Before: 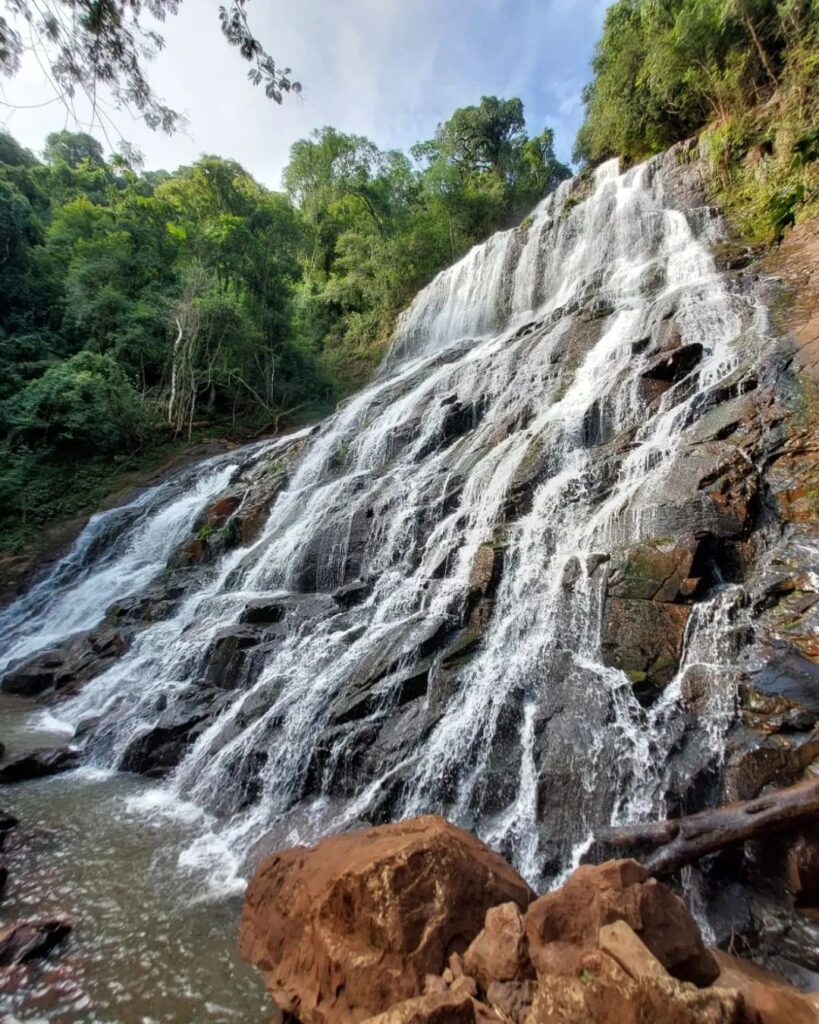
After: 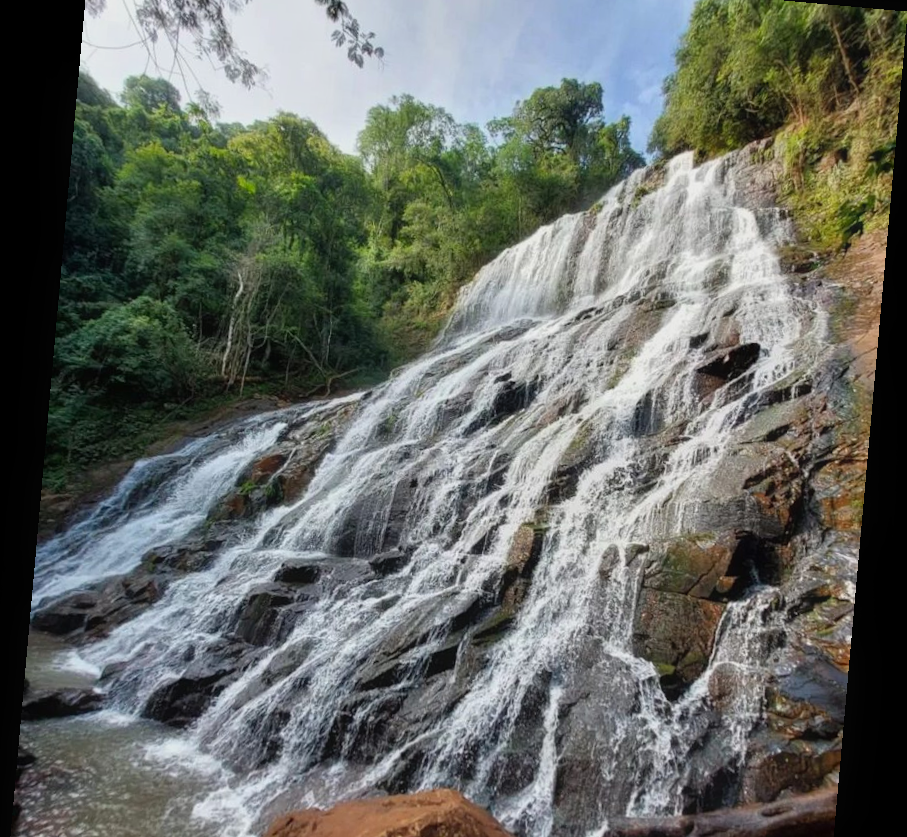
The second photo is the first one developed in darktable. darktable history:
rotate and perspective: rotation 5.12°, automatic cropping off
tone equalizer: -8 EV -0.002 EV, -7 EV 0.005 EV, -6 EV -0.009 EV, -5 EV 0.011 EV, -4 EV -0.012 EV, -3 EV 0.007 EV, -2 EV -0.062 EV, -1 EV -0.293 EV, +0 EV -0.582 EV, smoothing diameter 2%, edges refinement/feathering 20, mask exposure compensation -1.57 EV, filter diffusion 5
crop: top 5.667%, bottom 17.637%
contrast equalizer: y [[0.5, 0.488, 0.462, 0.461, 0.491, 0.5], [0.5 ×6], [0.5 ×6], [0 ×6], [0 ×6]]
